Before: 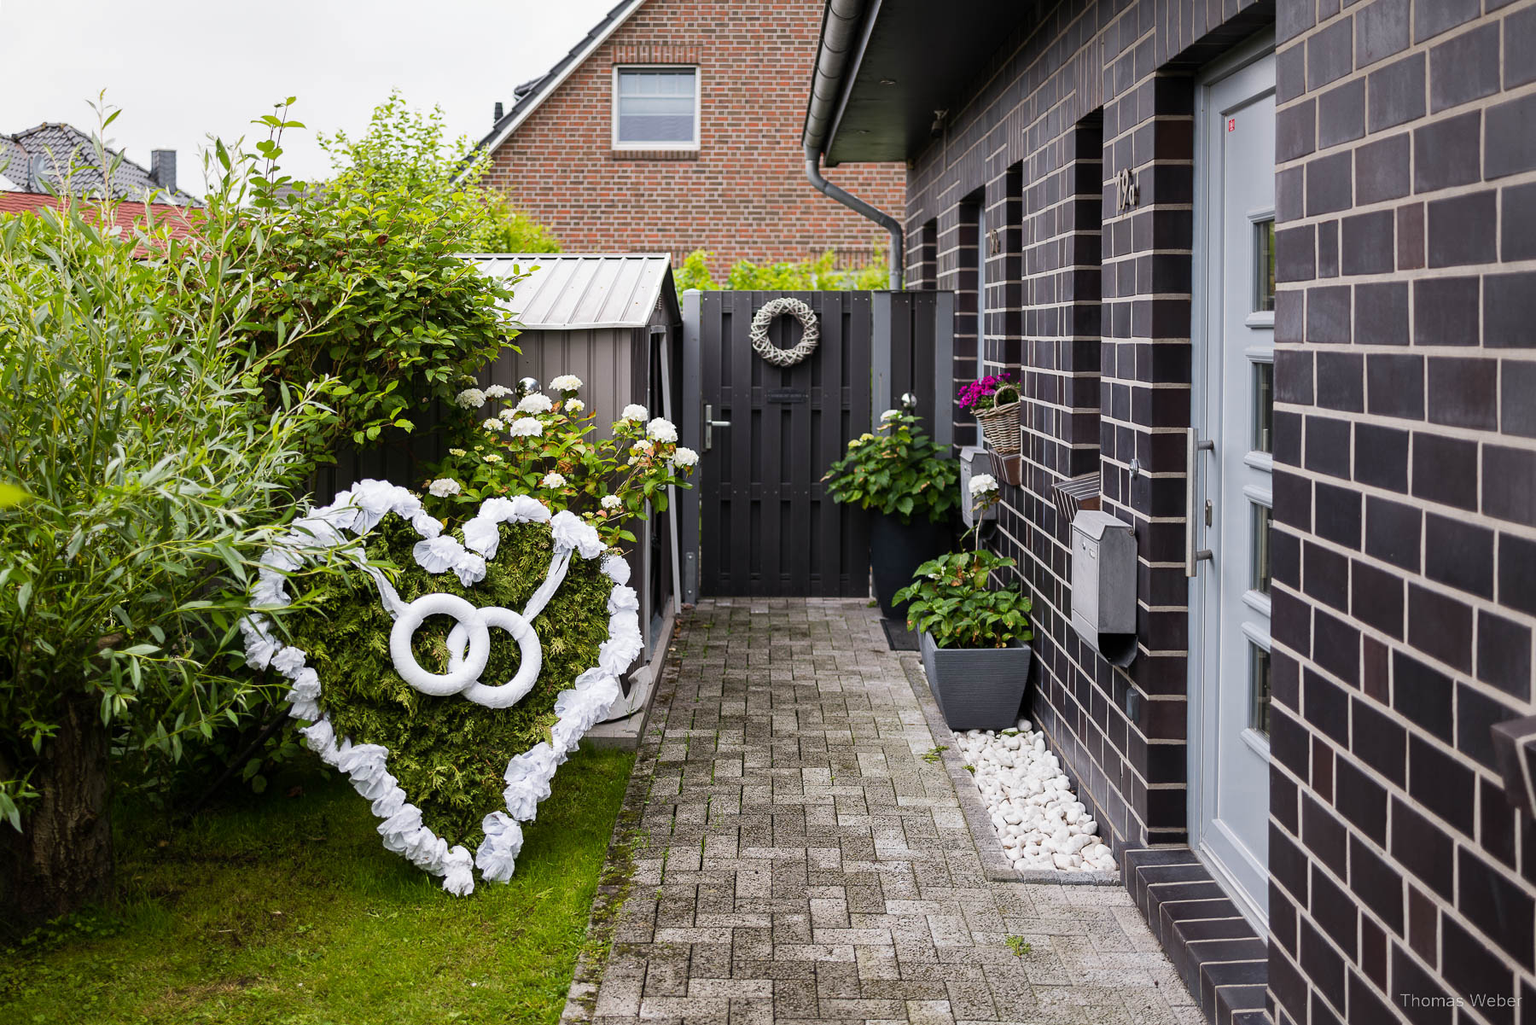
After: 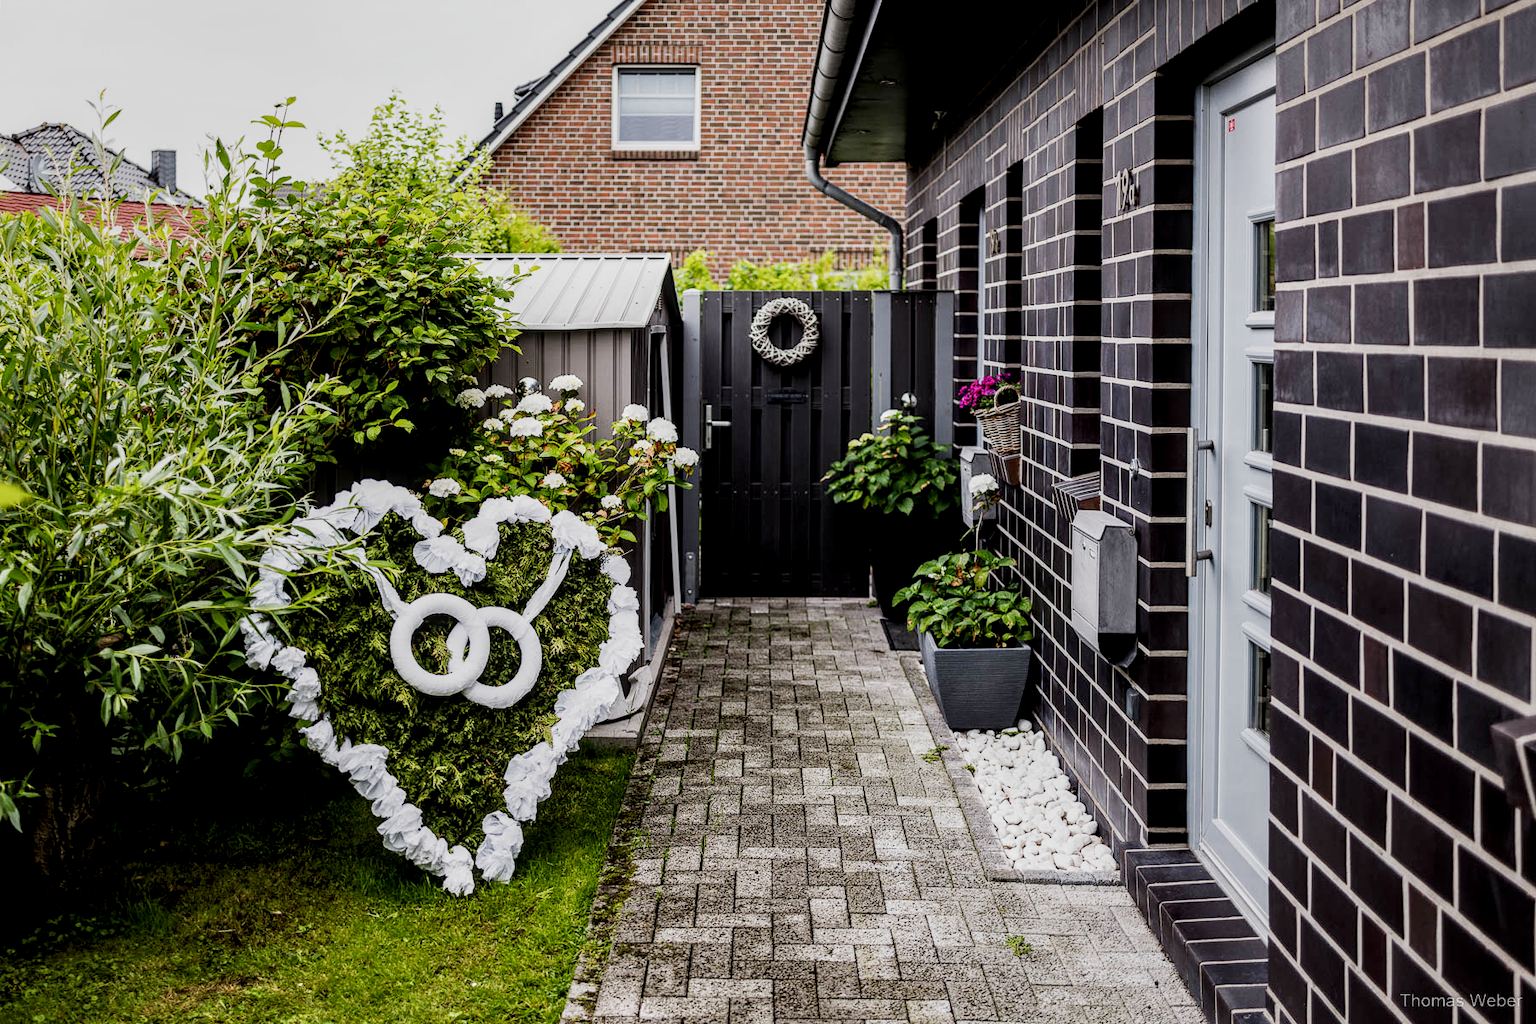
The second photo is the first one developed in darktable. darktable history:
tone equalizer: on, module defaults
local contrast: detail 150%
sigmoid: skew -0.2, preserve hue 0%, red attenuation 0.1, red rotation 0.035, green attenuation 0.1, green rotation -0.017, blue attenuation 0.15, blue rotation -0.052, base primaries Rec2020
